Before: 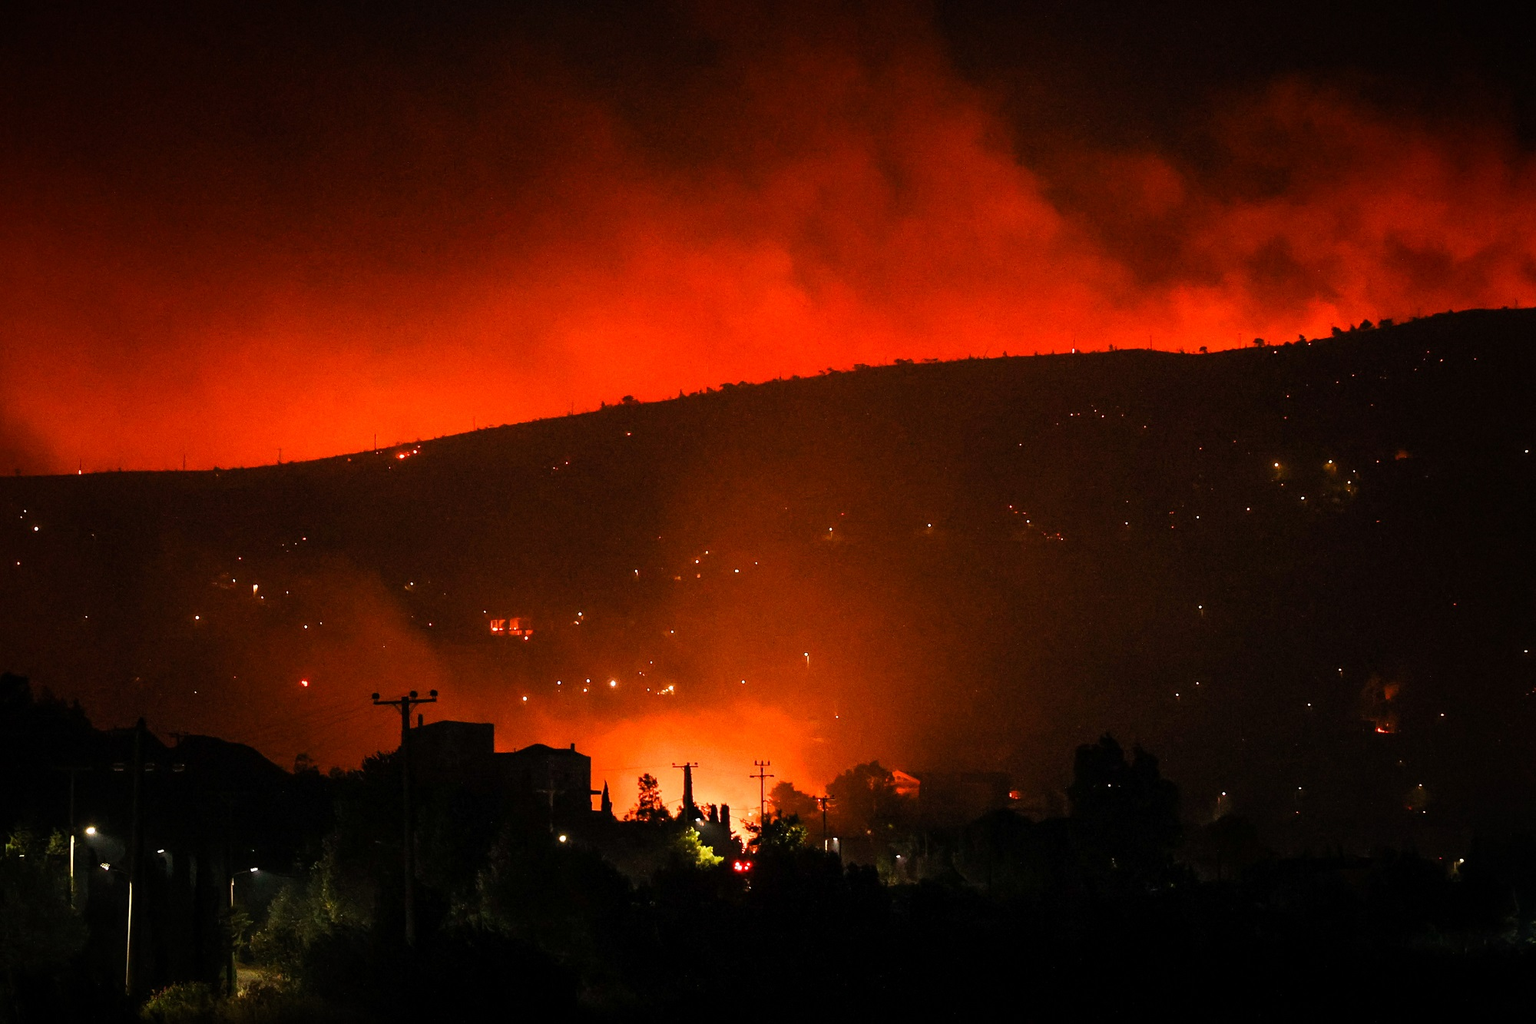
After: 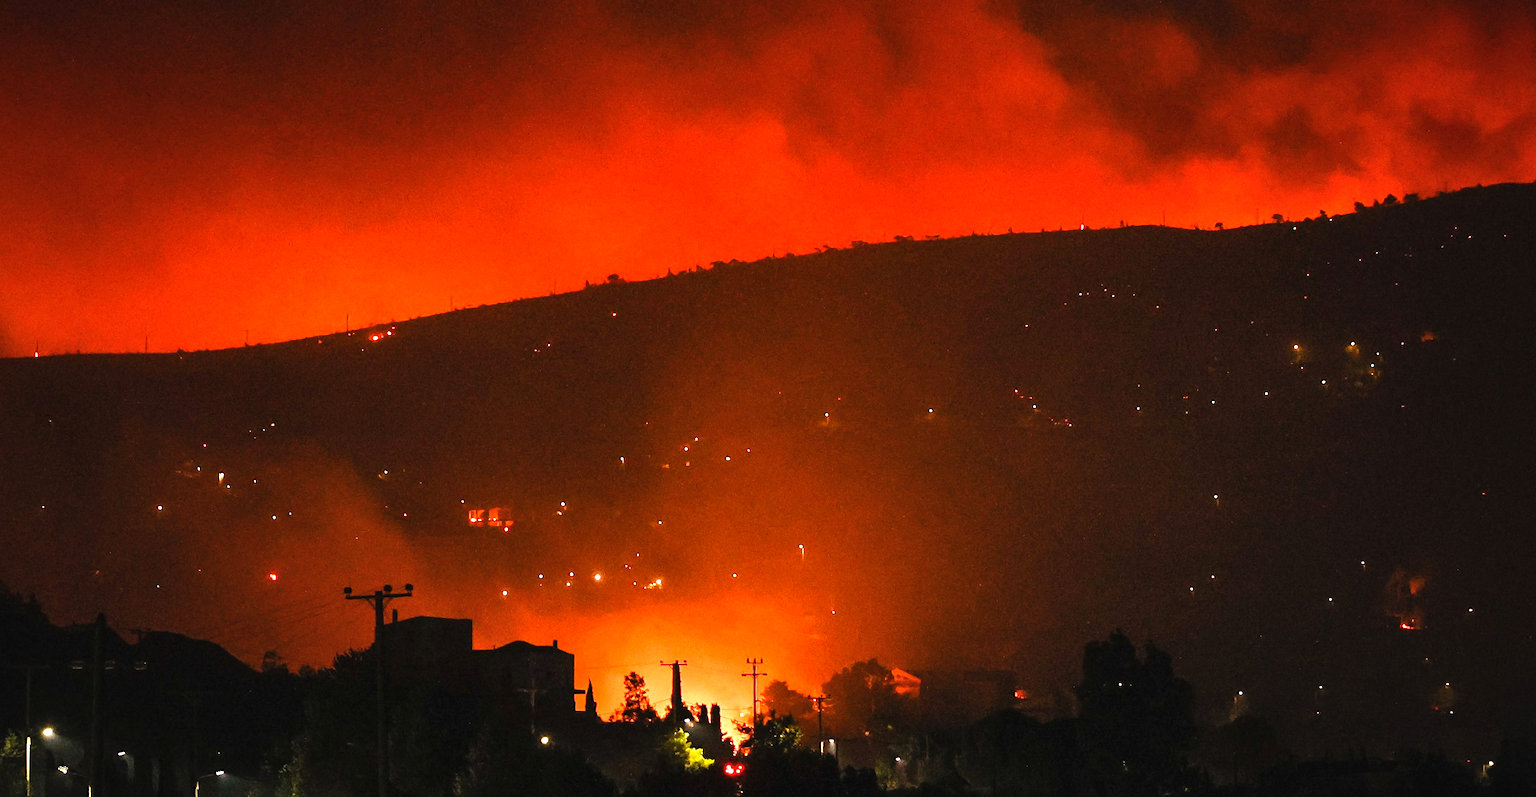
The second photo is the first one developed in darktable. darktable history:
exposure: black level correction -0.002, exposure 0.54 EV, compensate highlight preservation false
shadows and highlights: shadows 20.91, highlights -82.73, soften with gaussian
color balance rgb: perceptual saturation grading › global saturation 10%
crop and rotate: left 2.991%, top 13.302%, right 1.981%, bottom 12.636%
